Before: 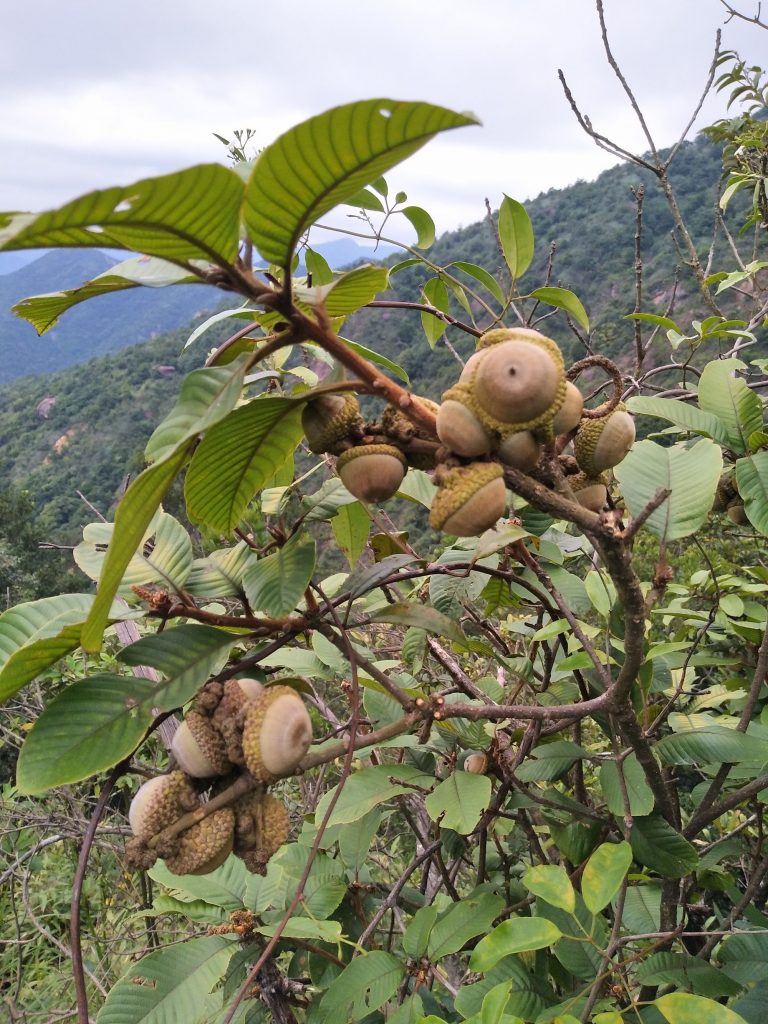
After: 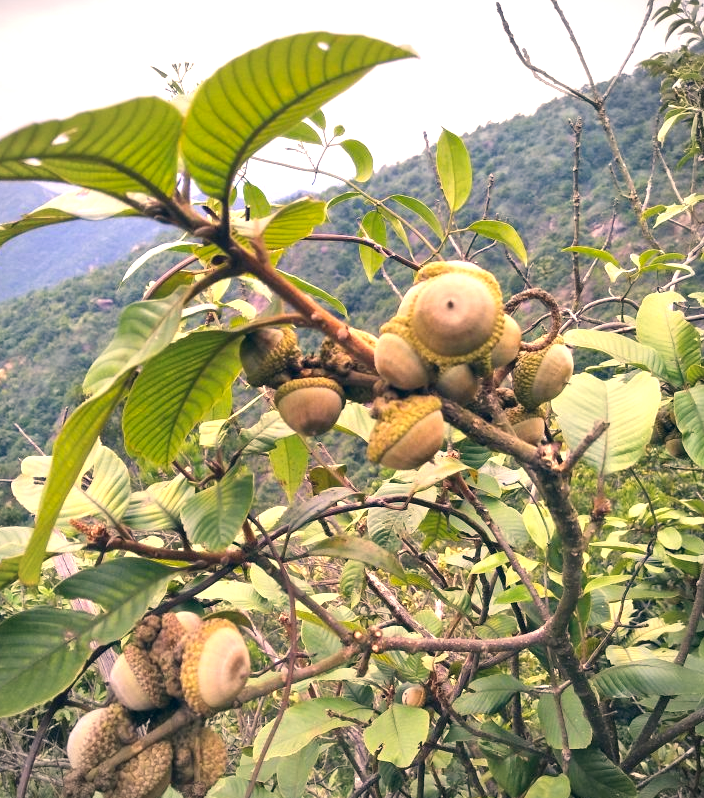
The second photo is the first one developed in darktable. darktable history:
color correction: highlights a* 10.32, highlights b* 14.66, shadows a* -9.59, shadows b* -15.02
exposure: black level correction 0, exposure 1 EV, compensate exposure bias true, compensate highlight preservation false
crop: left 8.155%, top 6.611%, bottom 15.385%
vignetting: fall-off radius 60.92%
